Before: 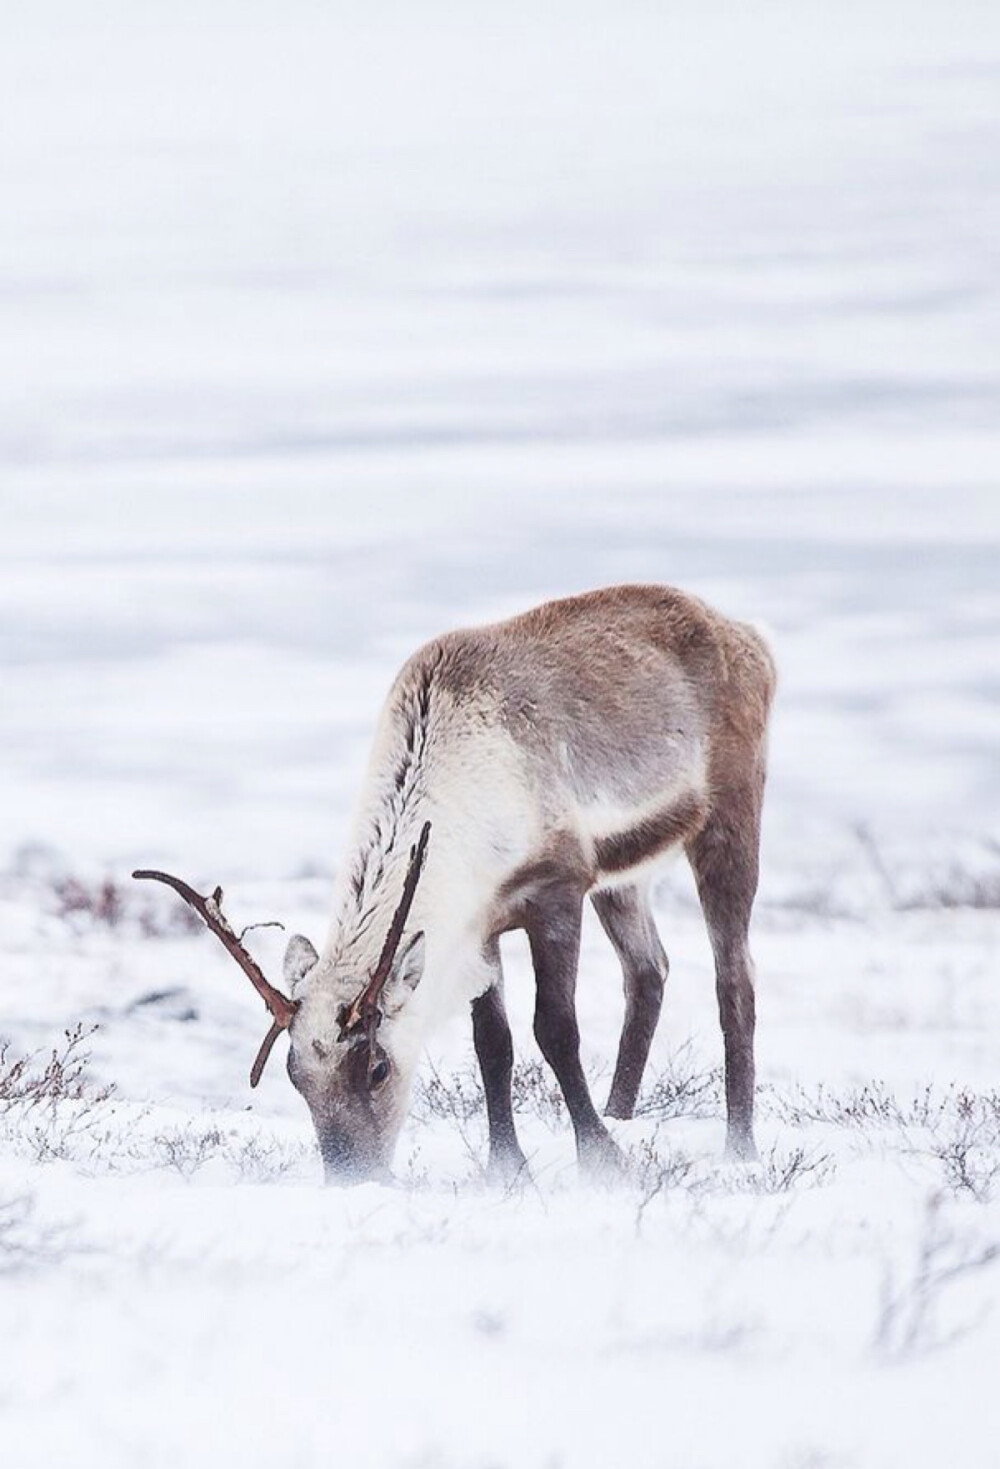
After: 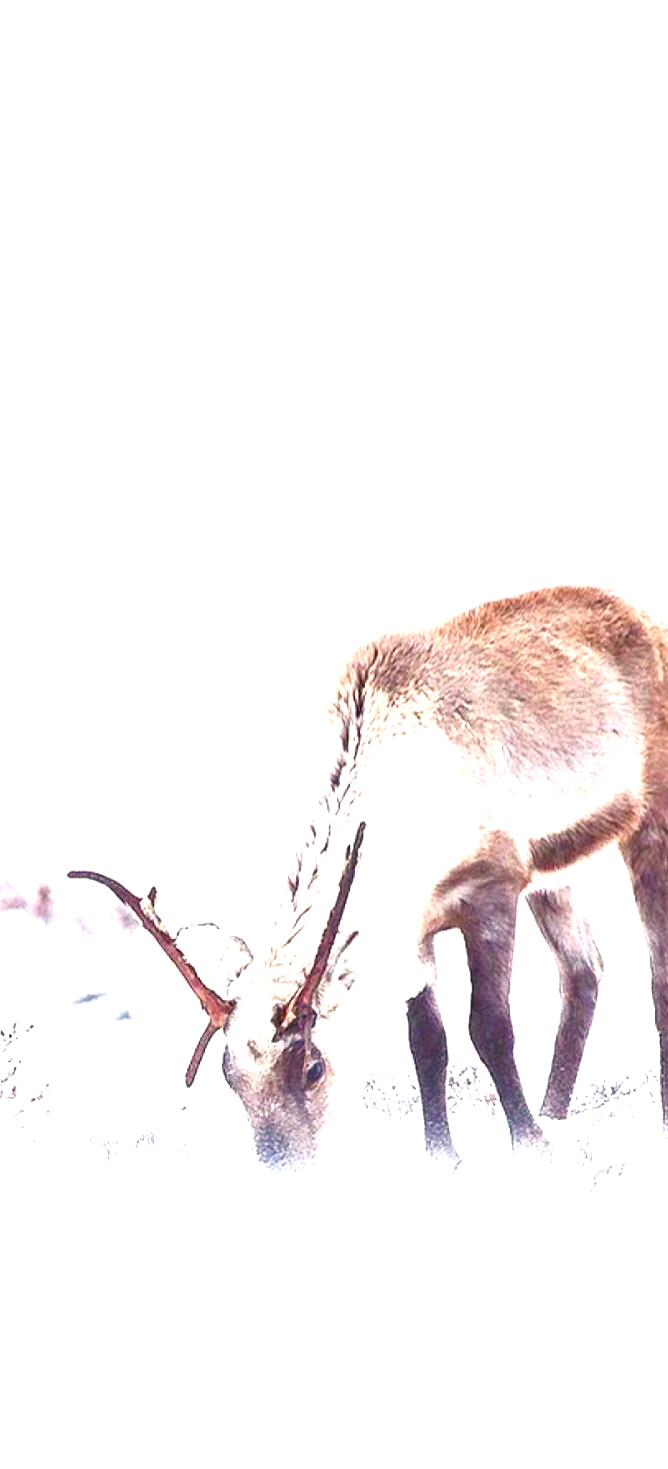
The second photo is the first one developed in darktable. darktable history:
exposure: black level correction 0.001, exposure 1.049 EV, compensate highlight preservation false
color balance rgb: highlights gain › chroma 2.997%, highlights gain › hue 75.84°, linear chroma grading › global chroma 14.358%, perceptual saturation grading › global saturation 19.277%, perceptual saturation grading › highlights -25.265%, perceptual saturation grading › shadows 50.231%, global vibrance 30.45%, contrast 10.236%
crop and rotate: left 6.588%, right 26.553%
vignetting: on, module defaults
